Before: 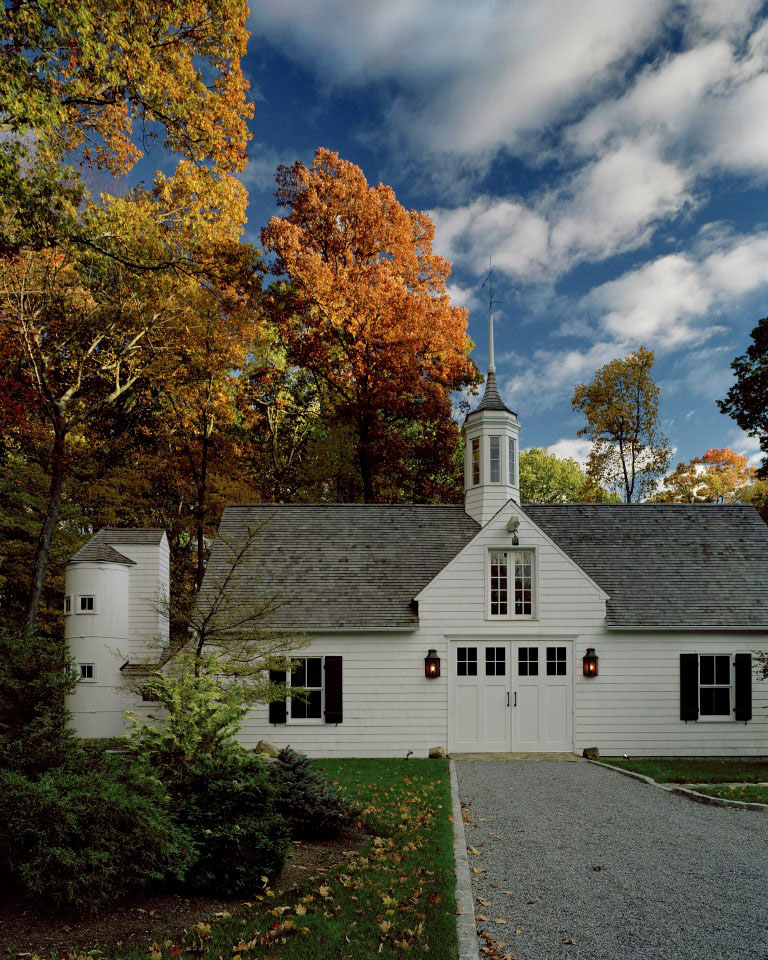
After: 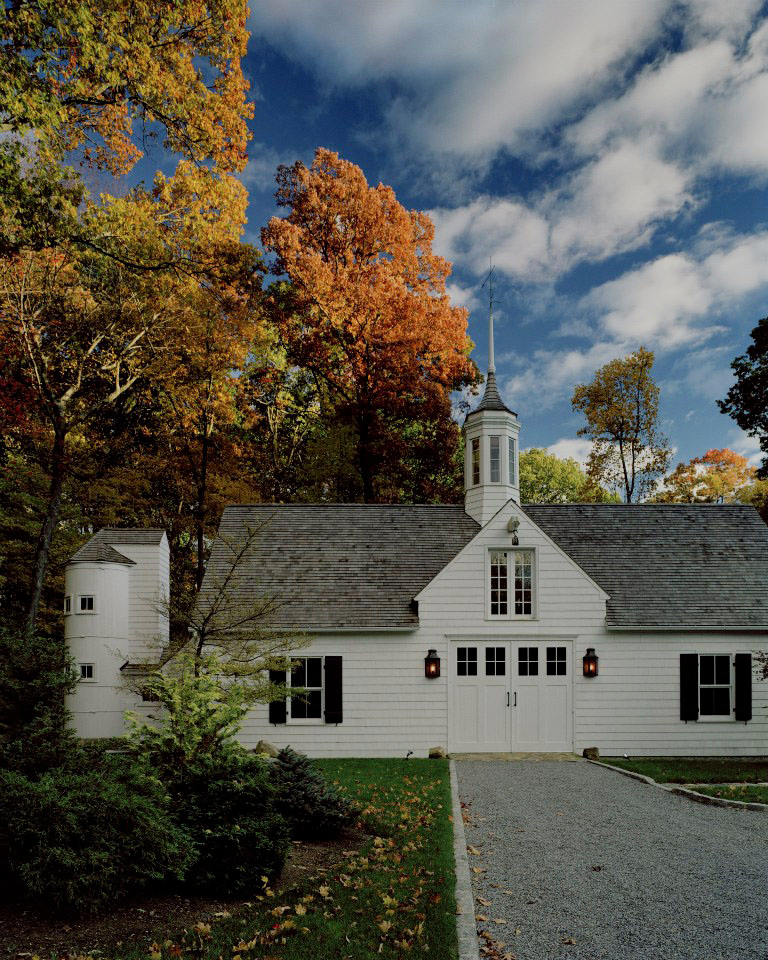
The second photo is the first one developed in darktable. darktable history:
filmic rgb: black relative exposure -16 EV, white relative exposure 4.92 EV, hardness 6.2, iterations of high-quality reconstruction 0
